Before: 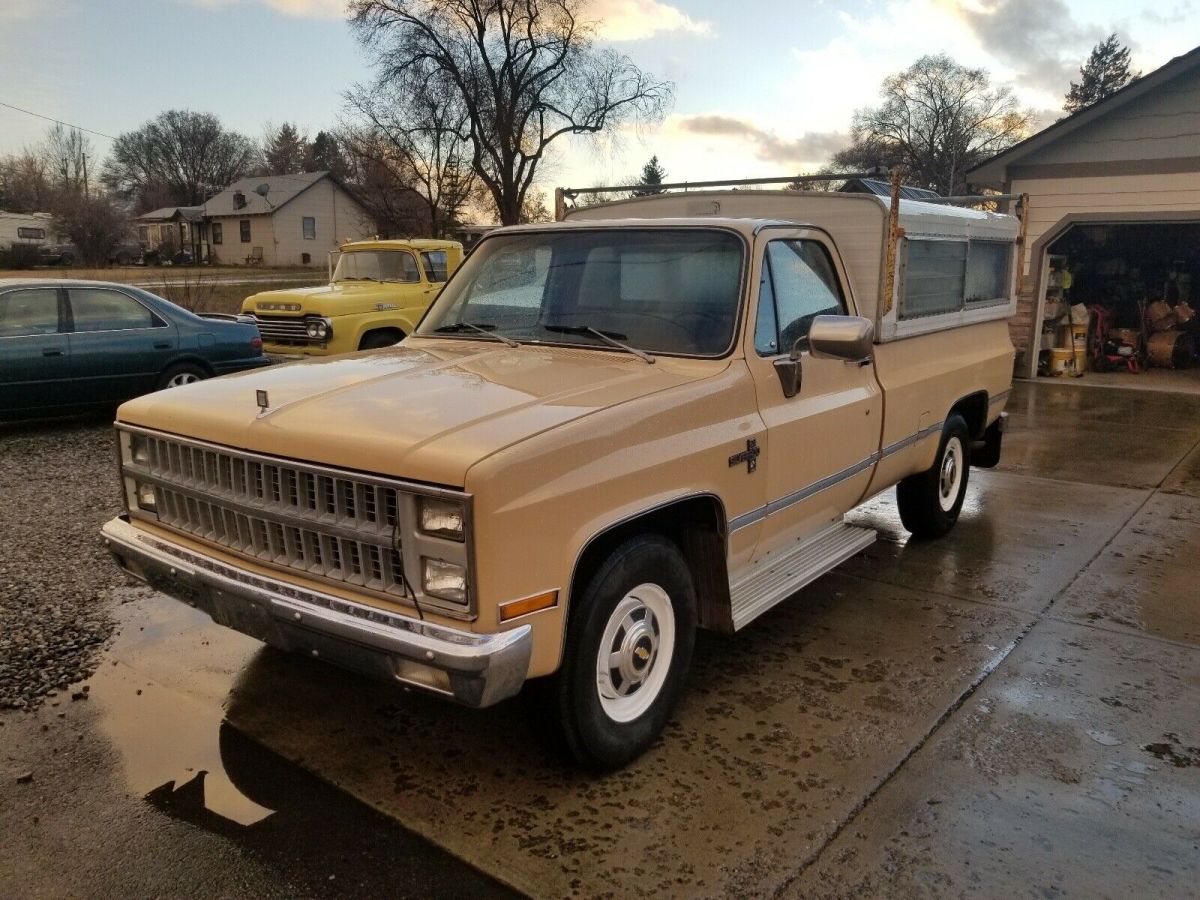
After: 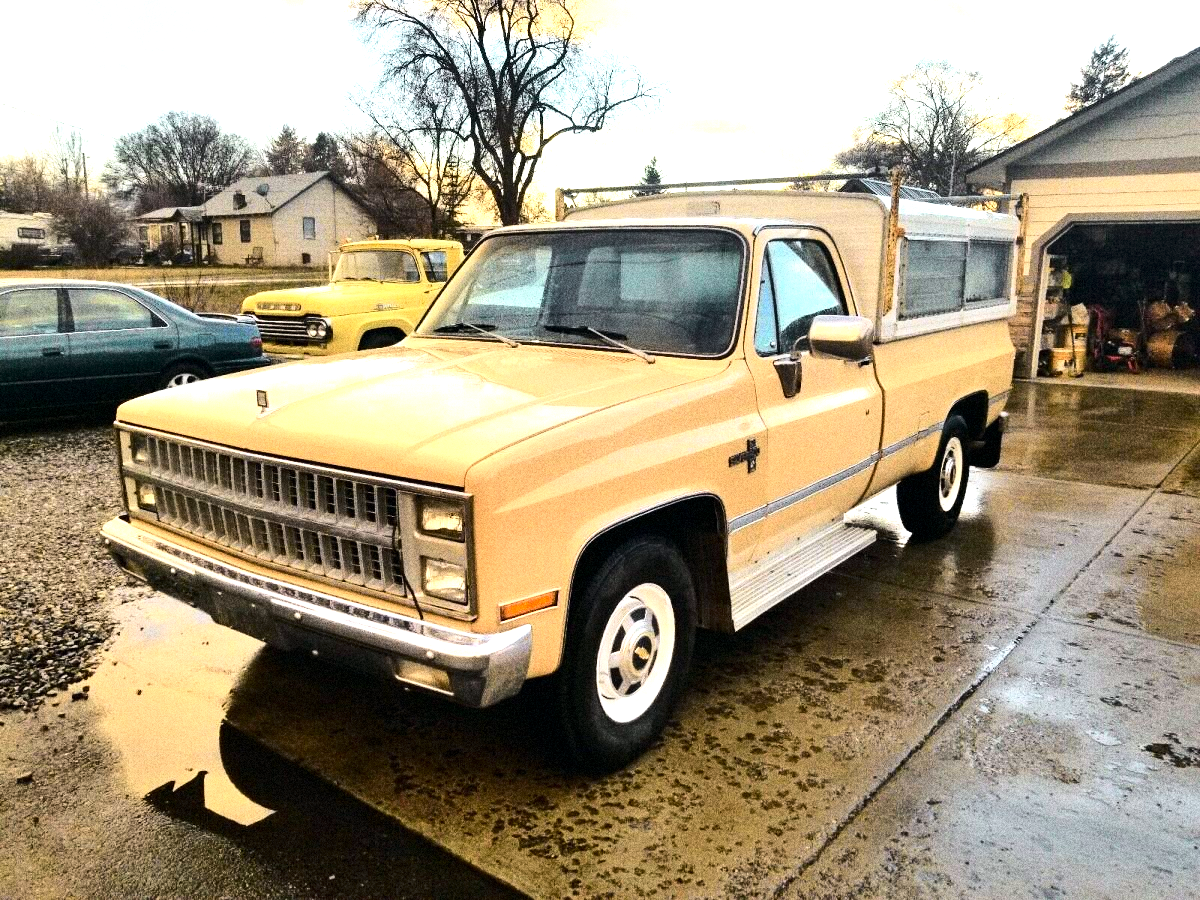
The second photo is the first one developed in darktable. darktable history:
color balance: output saturation 110%
tone curve: curves: ch0 [(0, 0) (0.035, 0.017) (0.131, 0.108) (0.279, 0.279) (0.476, 0.554) (0.617, 0.693) (0.704, 0.77) (0.801, 0.854) (0.895, 0.927) (1, 0.976)]; ch1 [(0, 0) (0.318, 0.278) (0.444, 0.427) (0.493, 0.488) (0.508, 0.502) (0.534, 0.526) (0.562, 0.555) (0.645, 0.648) (0.746, 0.764) (1, 1)]; ch2 [(0, 0) (0.316, 0.292) (0.381, 0.37) (0.423, 0.448) (0.476, 0.482) (0.502, 0.495) (0.522, 0.518) (0.533, 0.532) (0.593, 0.622) (0.634, 0.663) (0.7, 0.7) (0.861, 0.808) (1, 0.951)], color space Lab, independent channels, preserve colors none
tone equalizer: -8 EV -0.75 EV, -7 EV -0.7 EV, -6 EV -0.6 EV, -5 EV -0.4 EV, -3 EV 0.4 EV, -2 EV 0.6 EV, -1 EV 0.7 EV, +0 EV 0.75 EV, edges refinement/feathering 500, mask exposure compensation -1.57 EV, preserve details no
grain: coarseness 14.49 ISO, strength 48.04%, mid-tones bias 35%
exposure: black level correction 0, exposure 1.1 EV, compensate highlight preservation false
